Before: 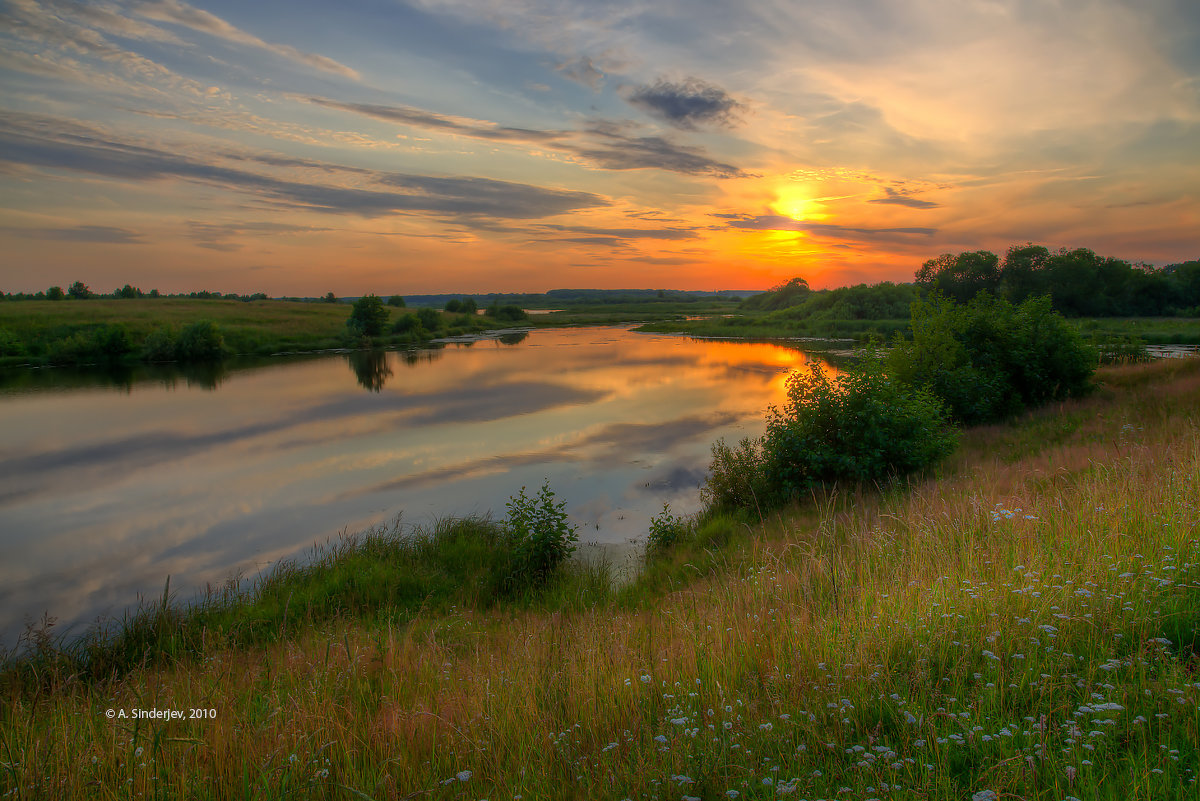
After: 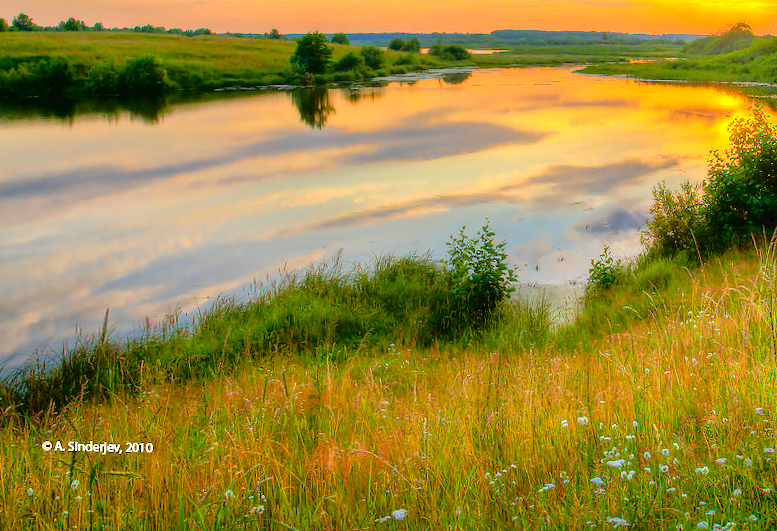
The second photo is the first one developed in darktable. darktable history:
exposure: black level correction 0.001, exposure 1.118 EV, compensate highlight preservation false
tone equalizer: -8 EV 0.002 EV, -7 EV -0.034 EV, -6 EV 0.017 EV, -5 EV 0.04 EV, -4 EV 0.262 EV, -3 EV 0.612 EV, -2 EV 0.574 EV, -1 EV 0.209 EV, +0 EV 0.051 EV
tone curve: curves: ch0 [(0, 0) (0.003, 0.031) (0.011, 0.031) (0.025, 0.03) (0.044, 0.035) (0.069, 0.054) (0.1, 0.081) (0.136, 0.11) (0.177, 0.147) (0.224, 0.209) (0.277, 0.283) (0.335, 0.369) (0.399, 0.44) (0.468, 0.517) (0.543, 0.601) (0.623, 0.684) (0.709, 0.766) (0.801, 0.846) (0.898, 0.927) (1, 1)], color space Lab, independent channels
color balance rgb: linear chroma grading › global chroma 15.195%, perceptual saturation grading › global saturation 20%, perceptual saturation grading › highlights -25.112%, perceptual saturation grading › shadows 24.445%, global vibrance 20%
crop and rotate: angle -1°, left 3.734%, top 31.874%, right 29.812%
